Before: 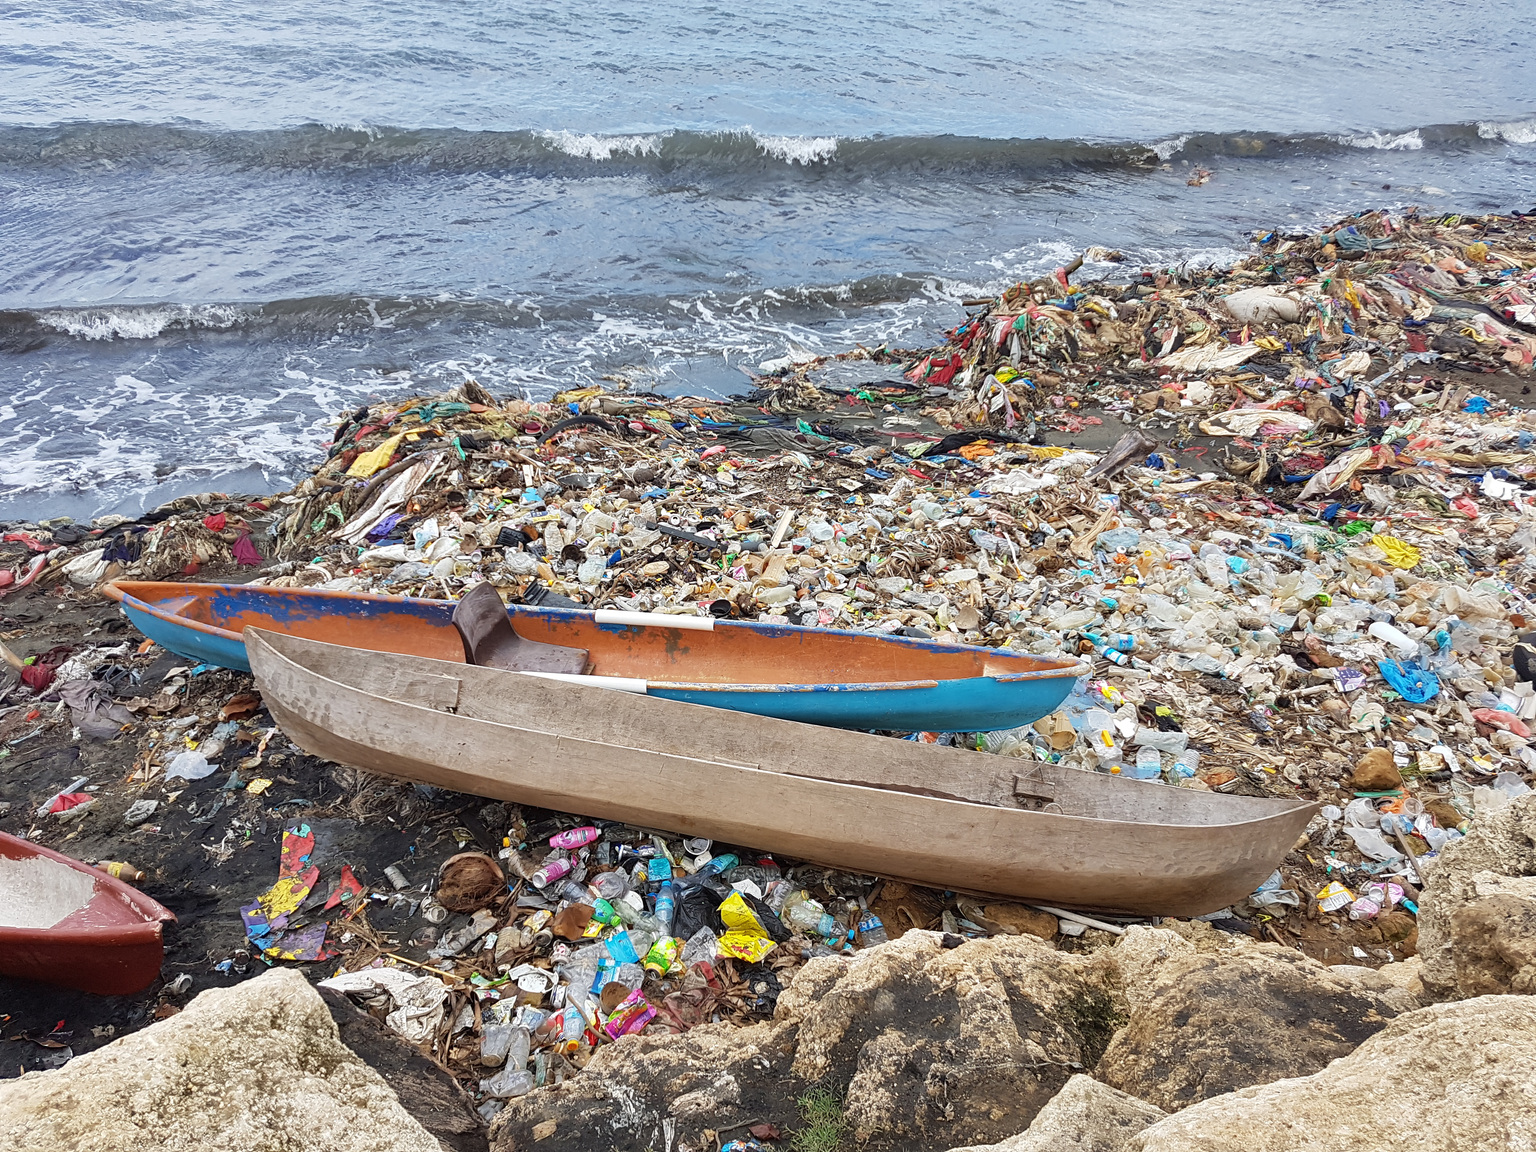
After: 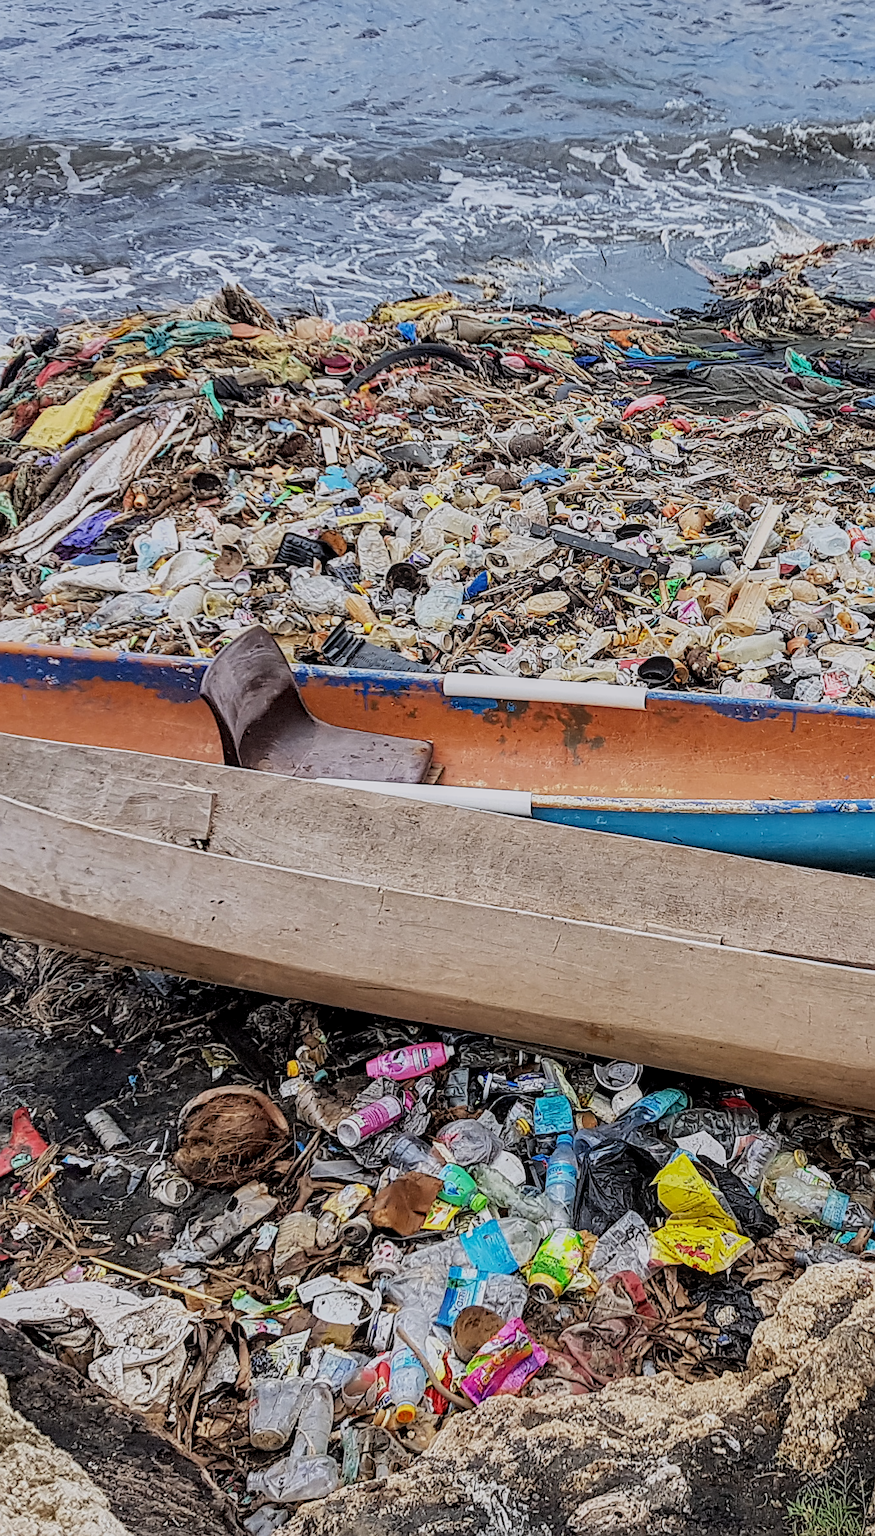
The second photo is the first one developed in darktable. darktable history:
crop and rotate: left 21.77%, top 18.528%, right 44.676%, bottom 2.997%
white balance: red 1.004, blue 1.024
sharpen: on, module defaults
local contrast: on, module defaults
filmic rgb: black relative exposure -7.15 EV, white relative exposure 5.36 EV, hardness 3.02, color science v6 (2022)
